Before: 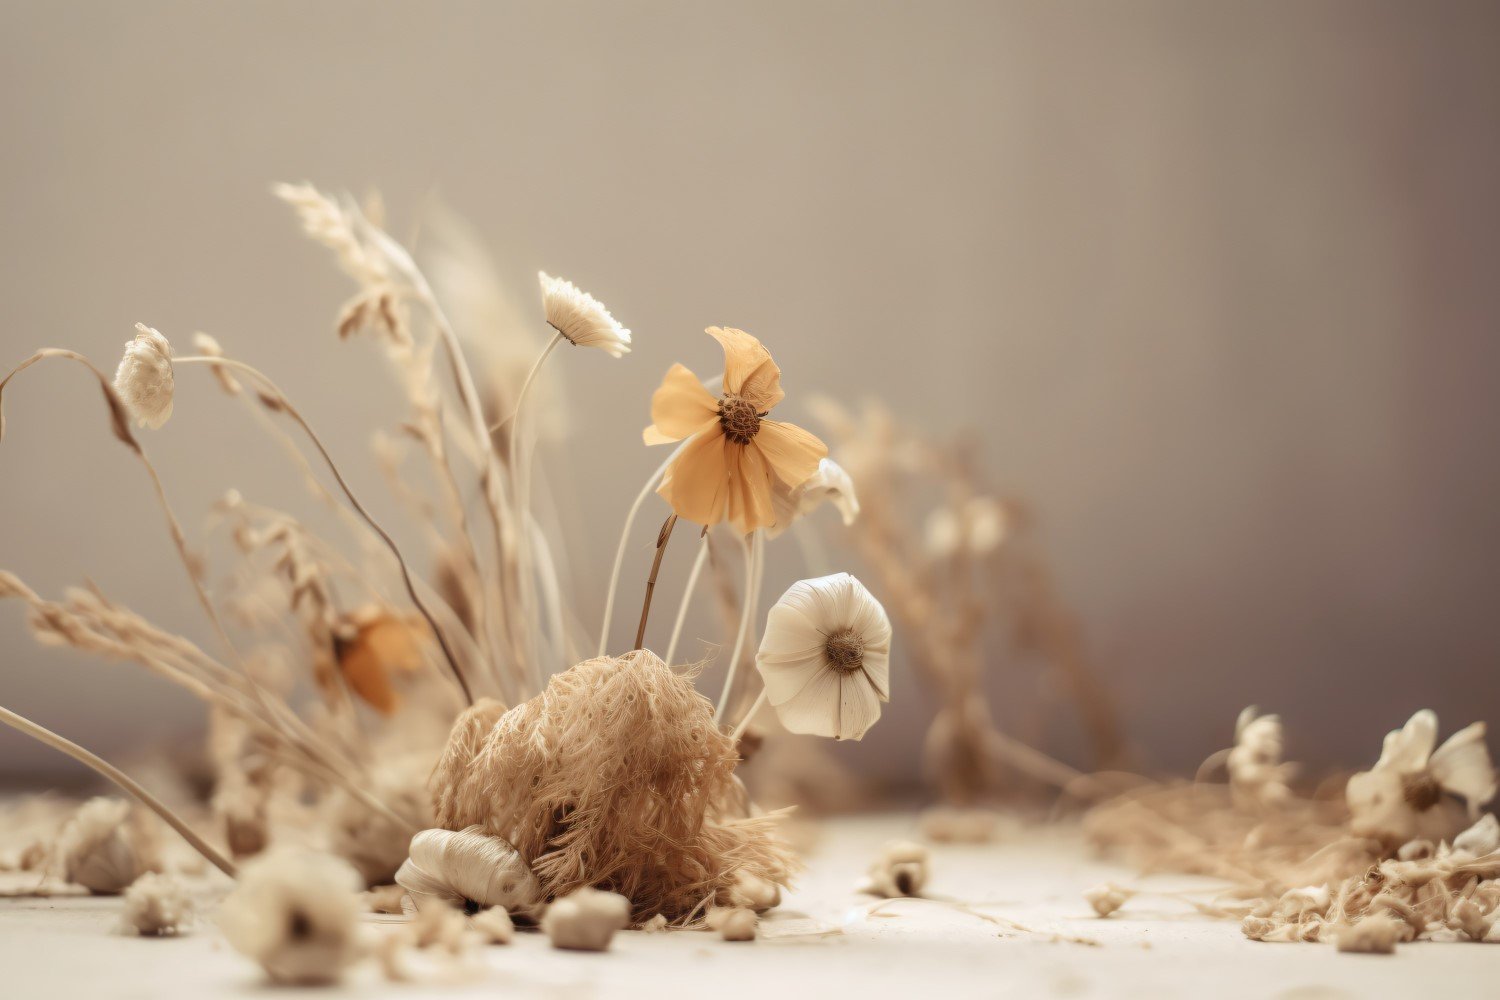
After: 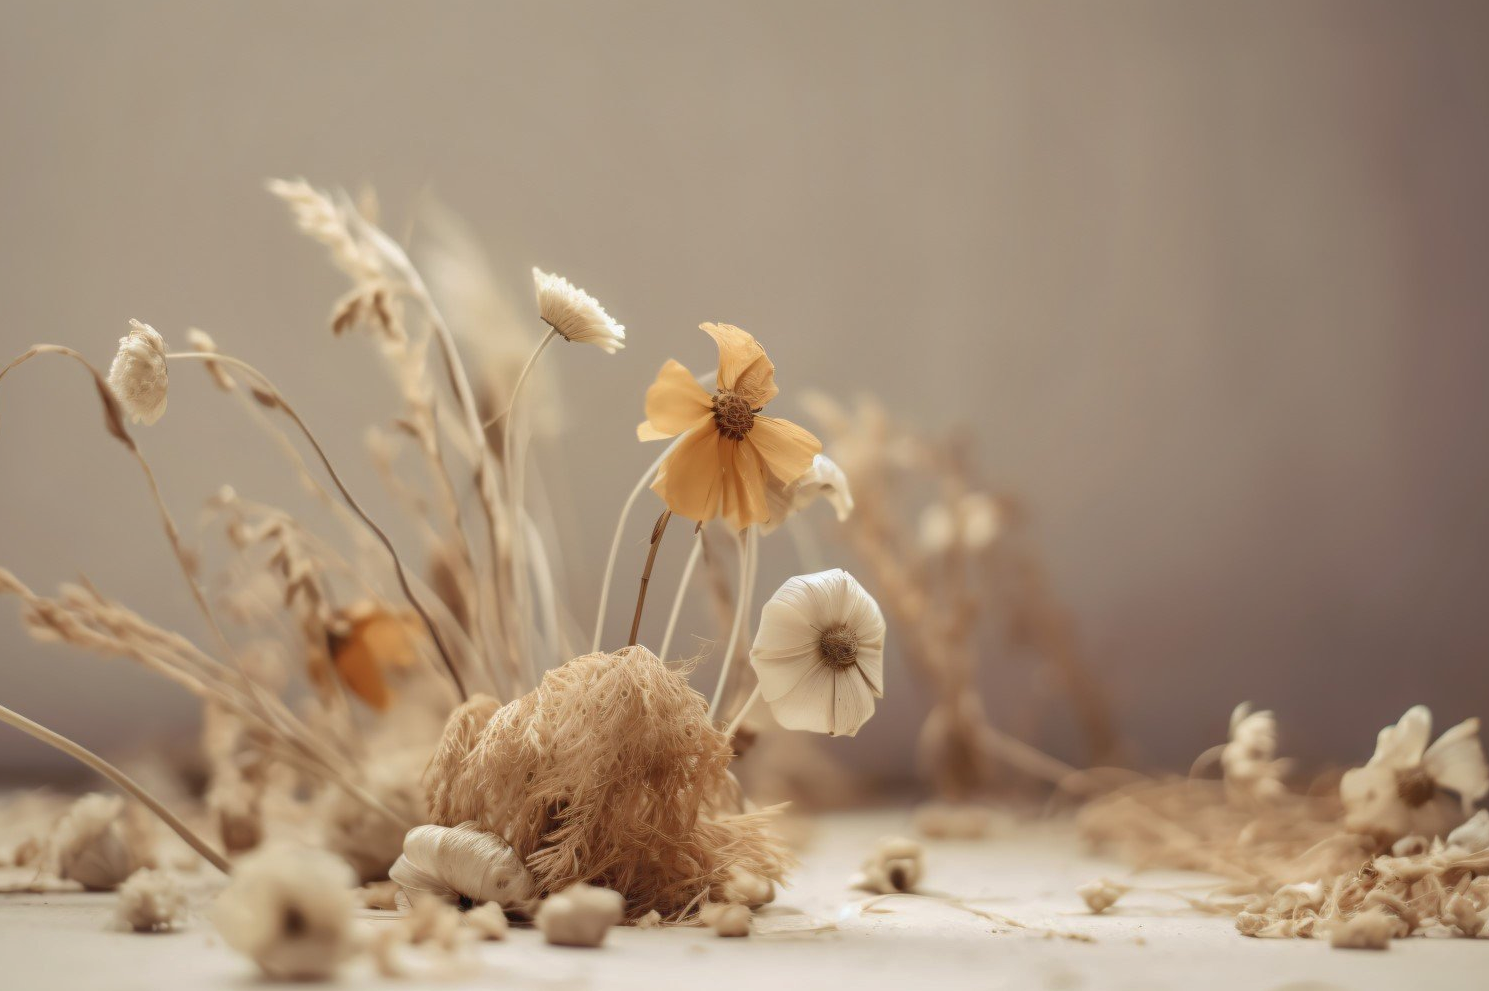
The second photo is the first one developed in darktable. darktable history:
shadows and highlights: on, module defaults
exposure: exposure -0.021 EV, compensate highlight preservation false
crop: left 0.434%, top 0.485%, right 0.244%, bottom 0.386%
